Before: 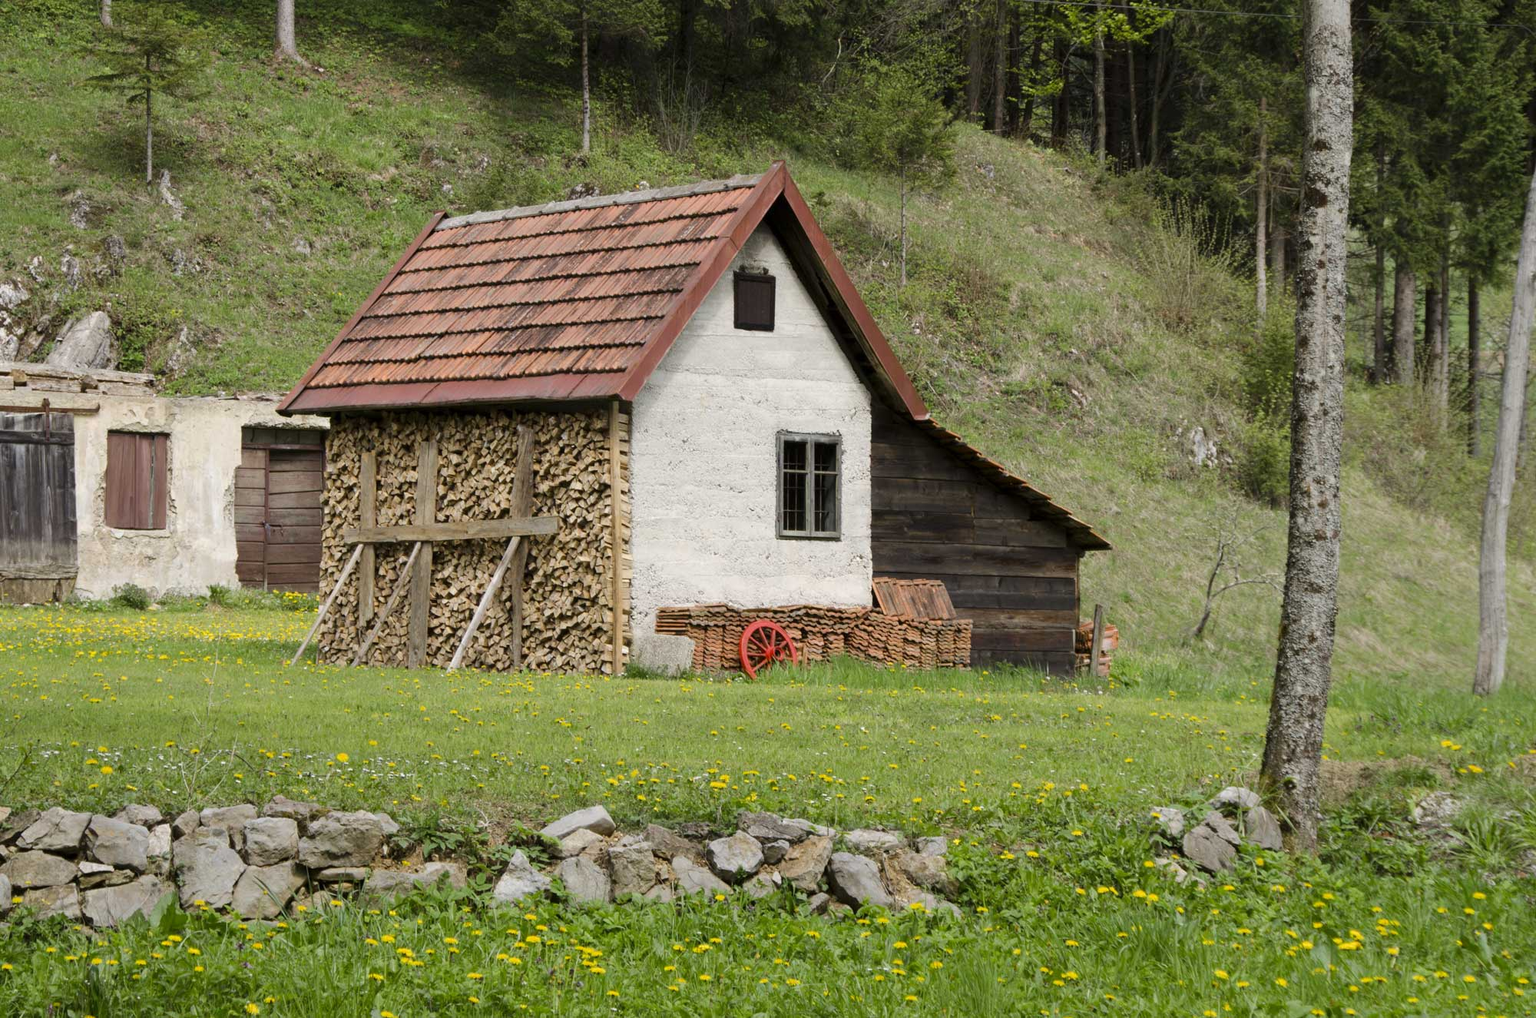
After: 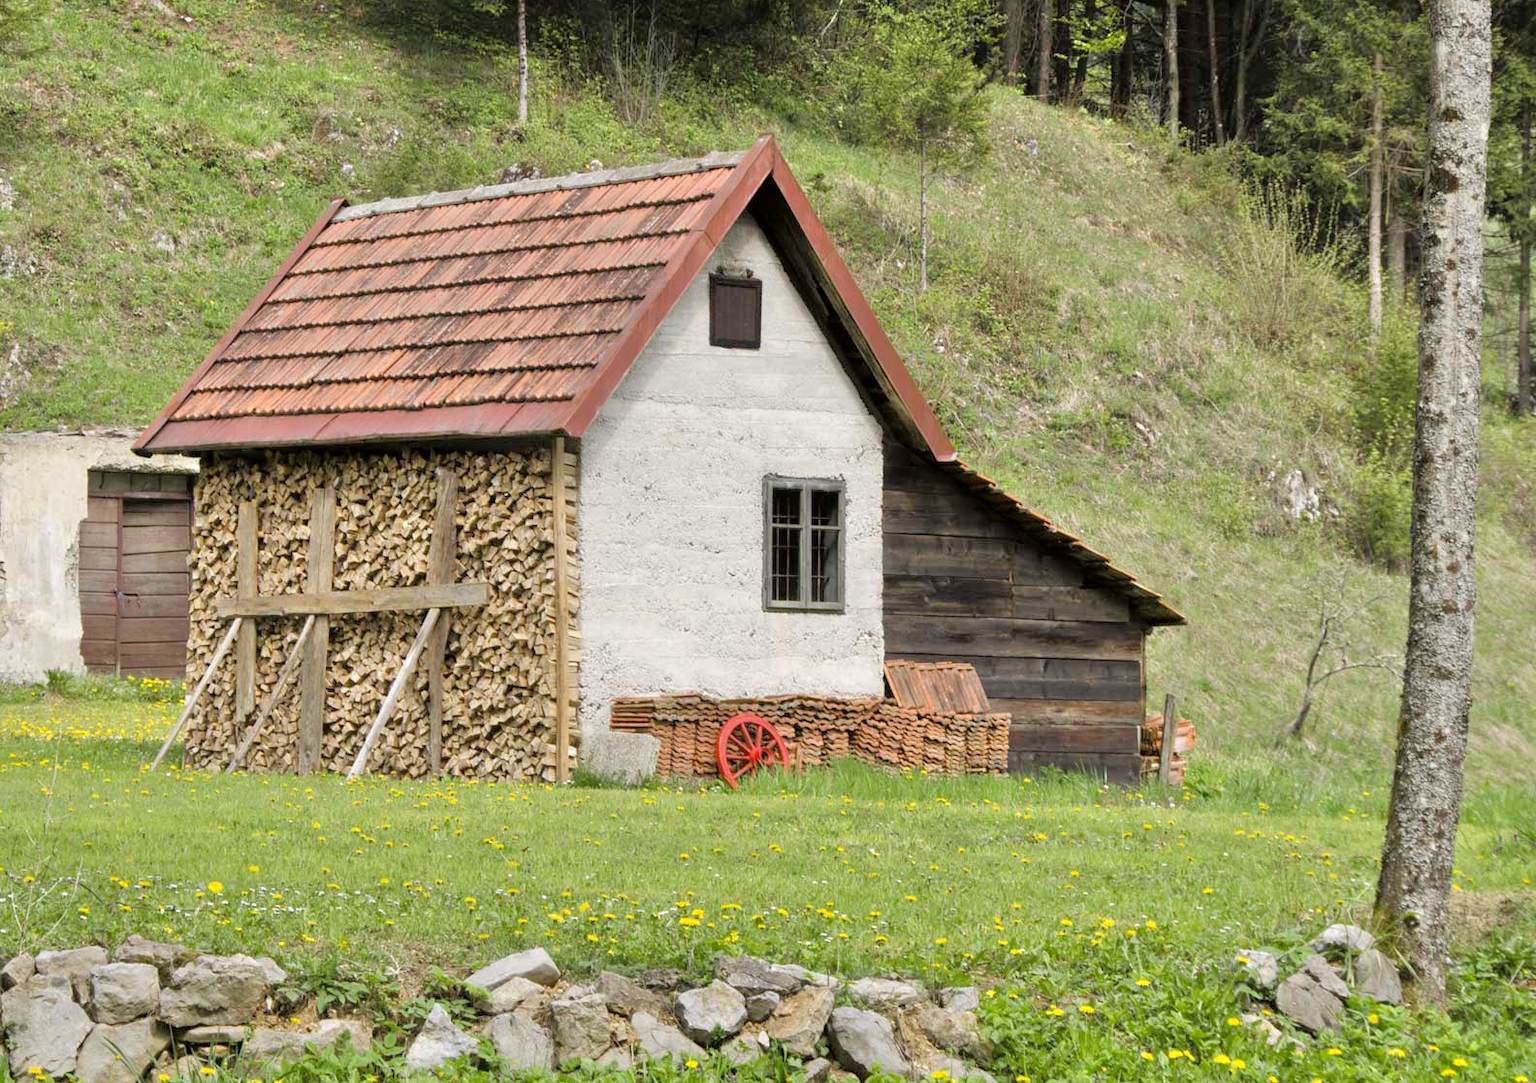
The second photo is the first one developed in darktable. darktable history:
crop: left 11.225%, top 5.381%, right 9.565%, bottom 10.314%
tone equalizer: -7 EV 0.15 EV, -6 EV 0.6 EV, -5 EV 1.15 EV, -4 EV 1.33 EV, -3 EV 1.15 EV, -2 EV 0.6 EV, -1 EV 0.15 EV, mask exposure compensation -0.5 EV
